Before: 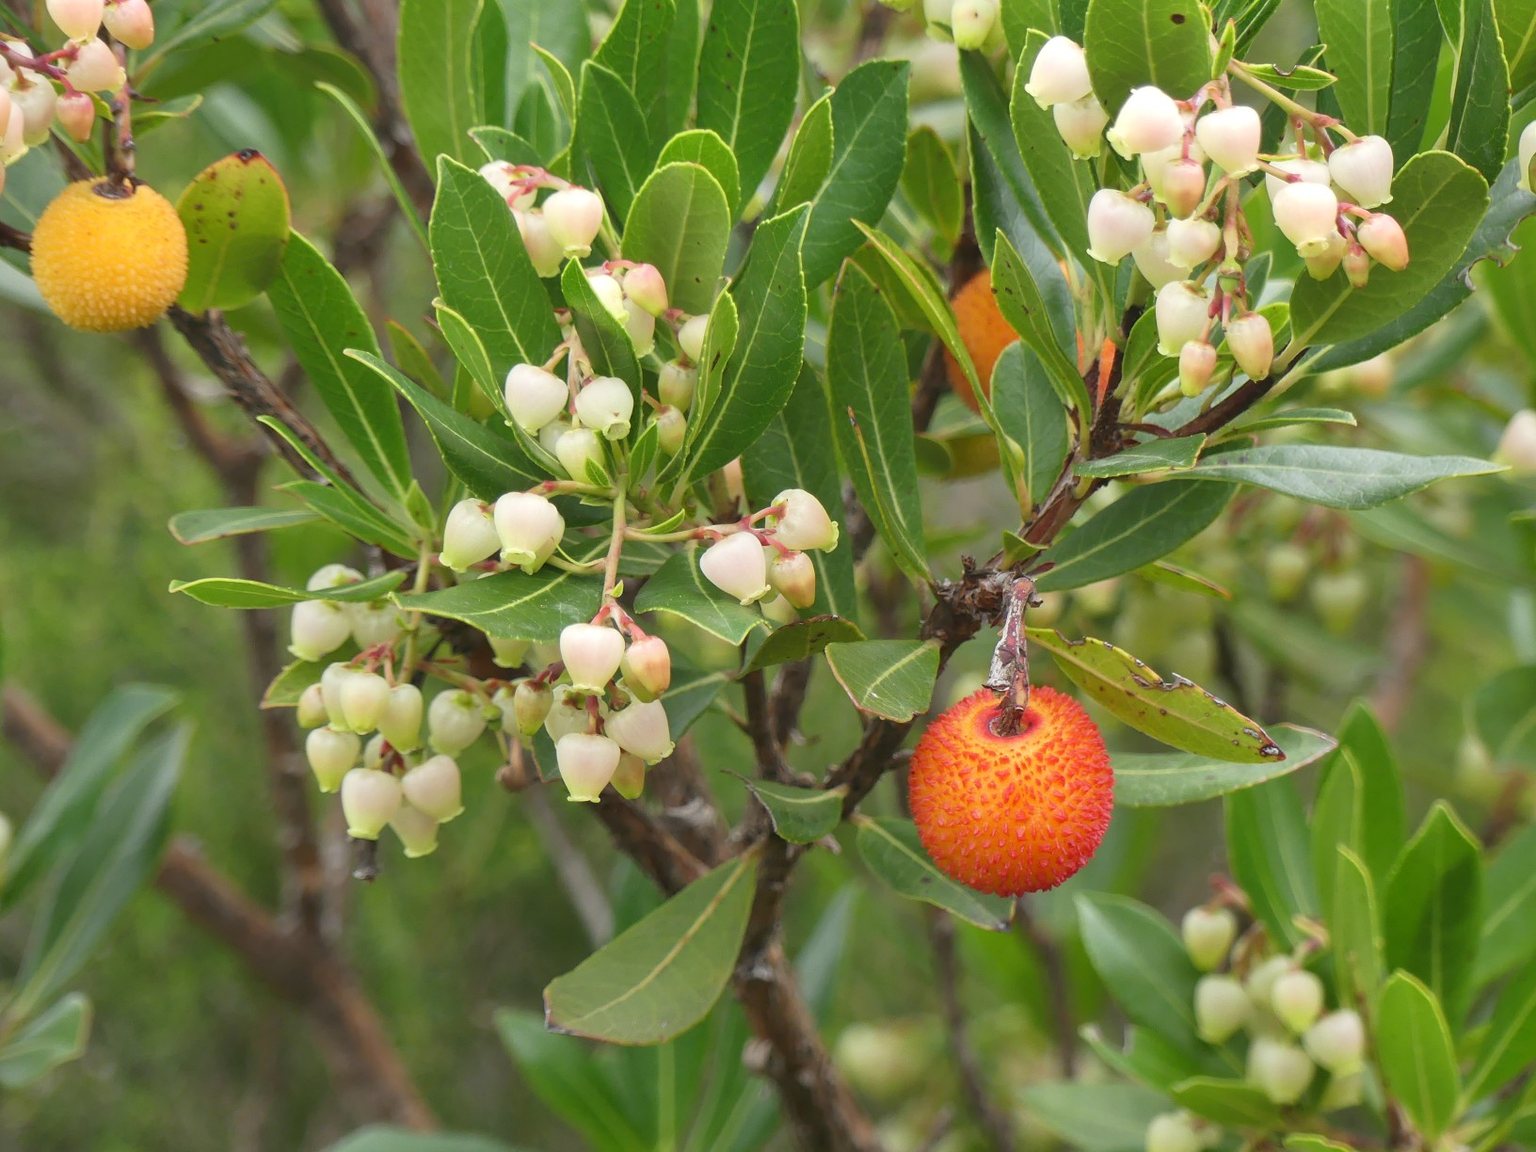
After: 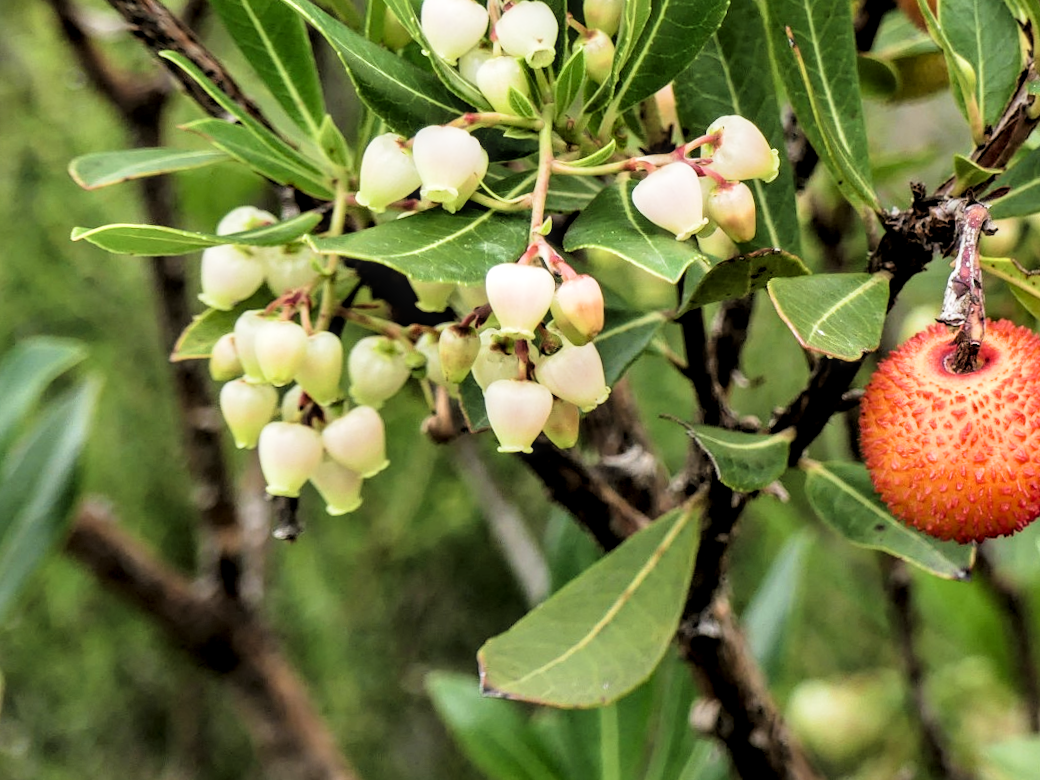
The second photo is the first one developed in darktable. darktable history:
velvia: on, module defaults
crop and rotate: angle -0.82°, left 3.85%, top 31.828%, right 27.992%
contrast equalizer: y [[0.531, 0.548, 0.559, 0.557, 0.544, 0.527], [0.5 ×6], [0.5 ×6], [0 ×6], [0 ×6]]
filmic rgb: black relative exposure -5 EV, white relative exposure 3.5 EV, hardness 3.19, contrast 1.4, highlights saturation mix -50%
local contrast: detail 130%
rotate and perspective: rotation -2.12°, lens shift (vertical) 0.009, lens shift (horizontal) -0.008, automatic cropping original format, crop left 0.036, crop right 0.964, crop top 0.05, crop bottom 0.959
rgb levels: levels [[0.01, 0.419, 0.839], [0, 0.5, 1], [0, 0.5, 1]]
